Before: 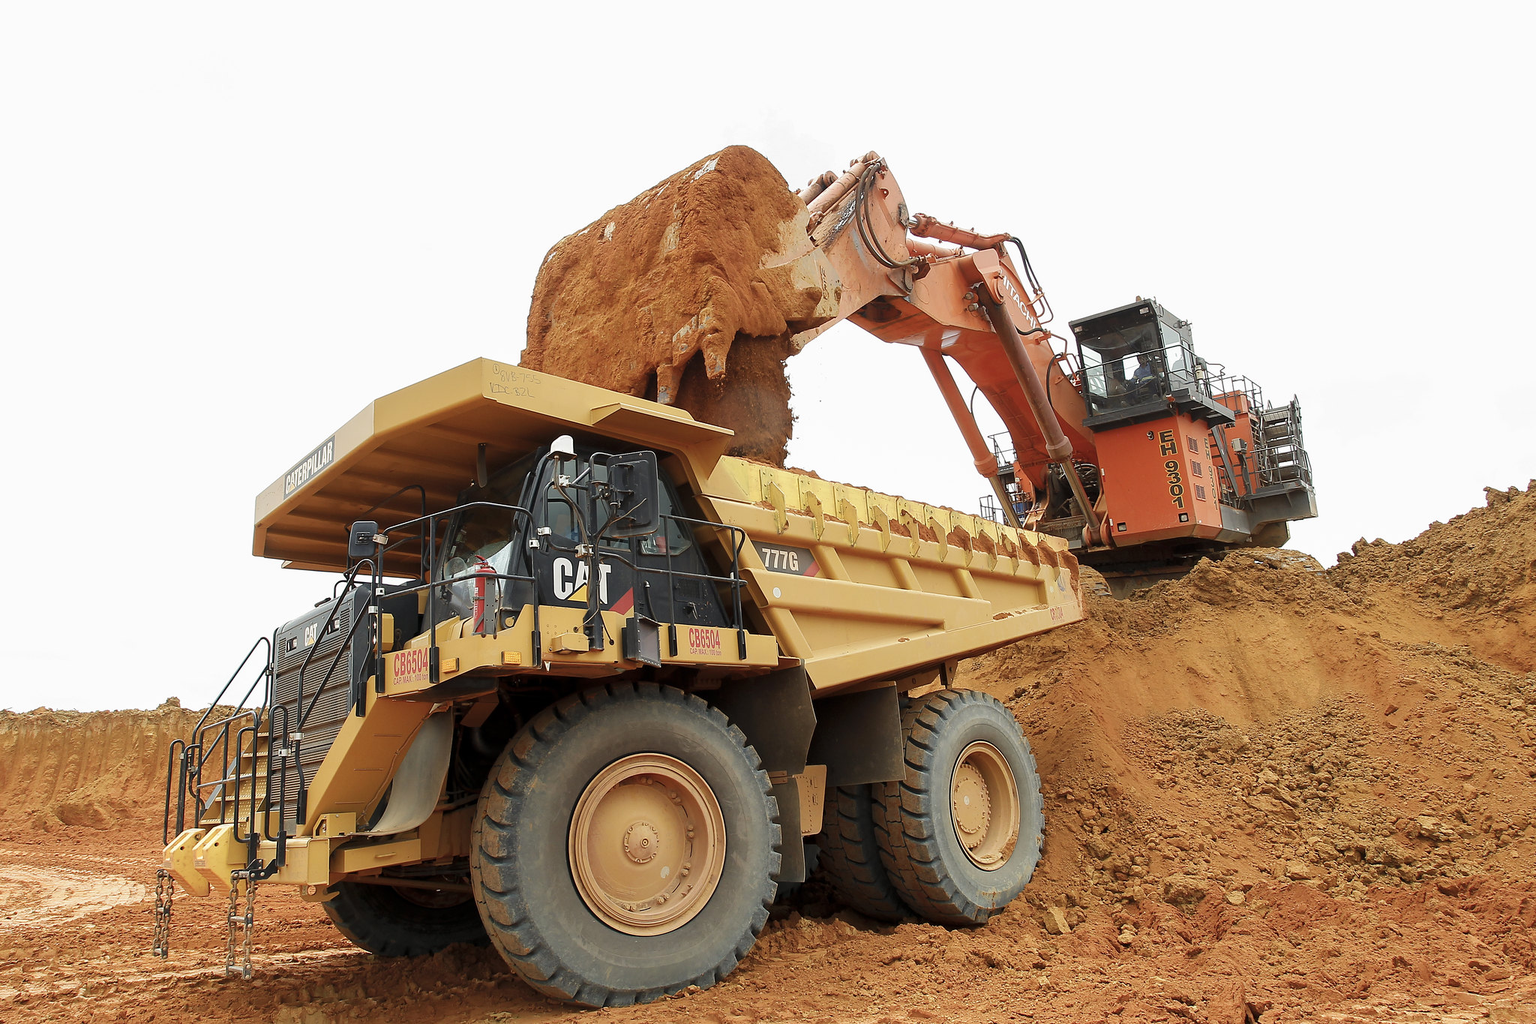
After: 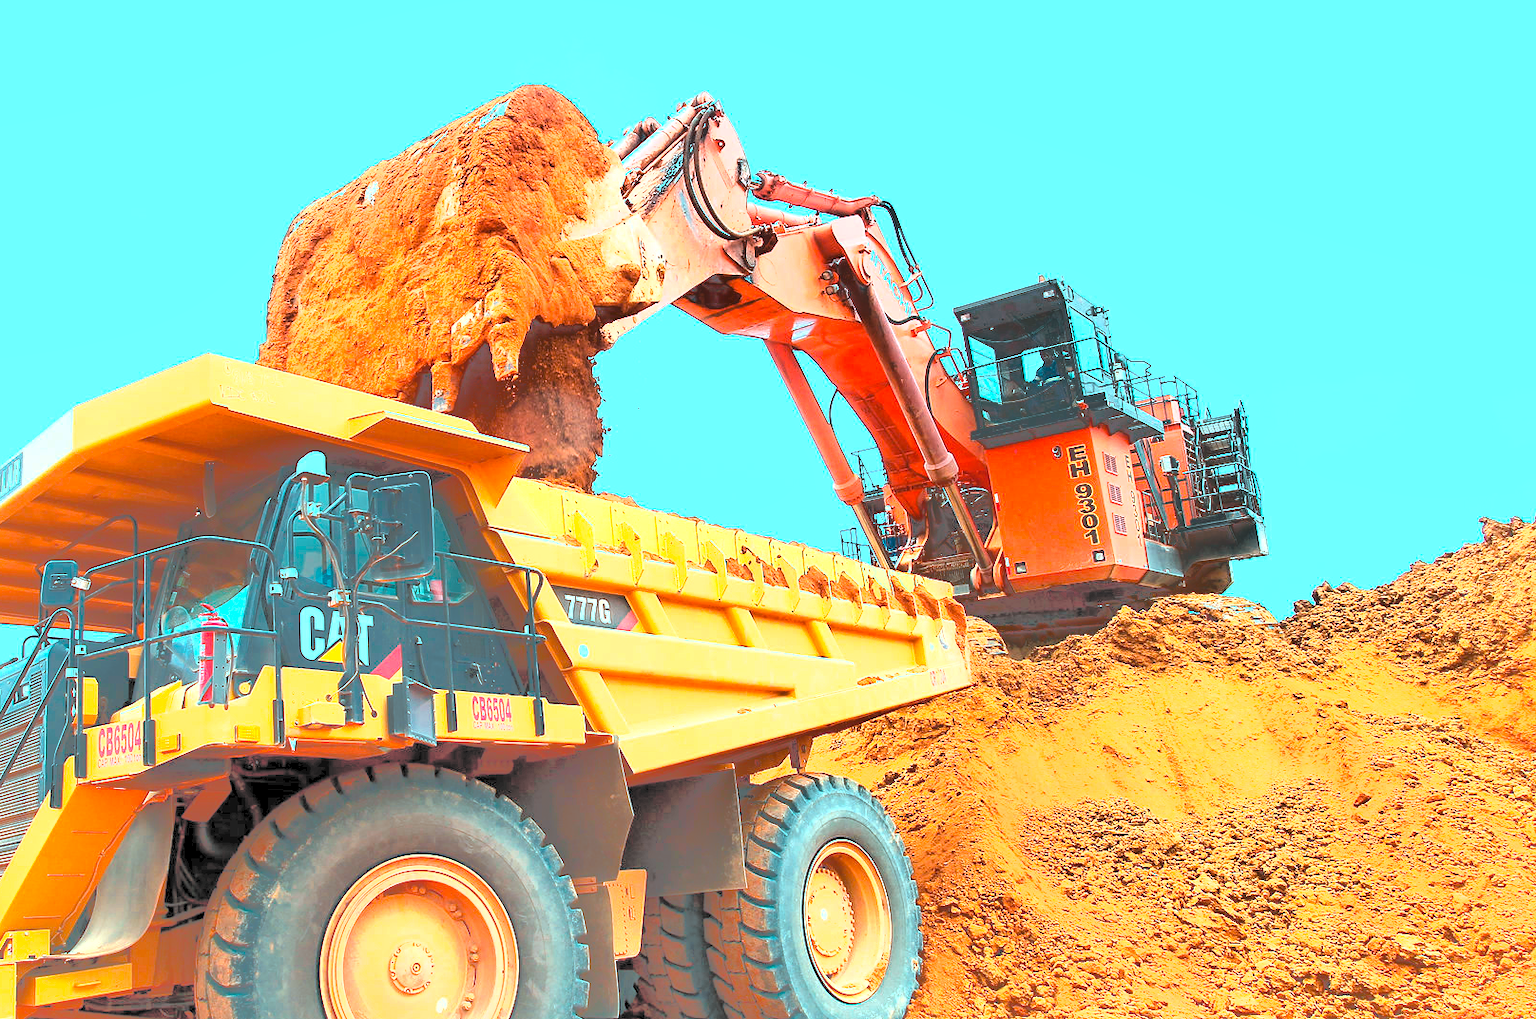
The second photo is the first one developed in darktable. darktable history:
shadows and highlights: shadows 38.35, highlights -74.36, shadows color adjustment 99.15%, highlights color adjustment 0.36%
local contrast: highlights 101%, shadows 99%, detail 119%, midtone range 0.2
levels: levels [0, 0.476, 0.951]
crop and rotate: left 20.621%, top 7.727%, right 0.47%, bottom 13.605%
contrast brightness saturation: brightness 1
color calibration: output R [1.422, -0.35, -0.252, 0], output G [-0.238, 1.259, -0.084, 0], output B [-0.081, -0.196, 1.58, 0], output brightness [0.49, 0.671, -0.57, 0], illuminant as shot in camera, x 0.359, y 0.362, temperature 4566.58 K
